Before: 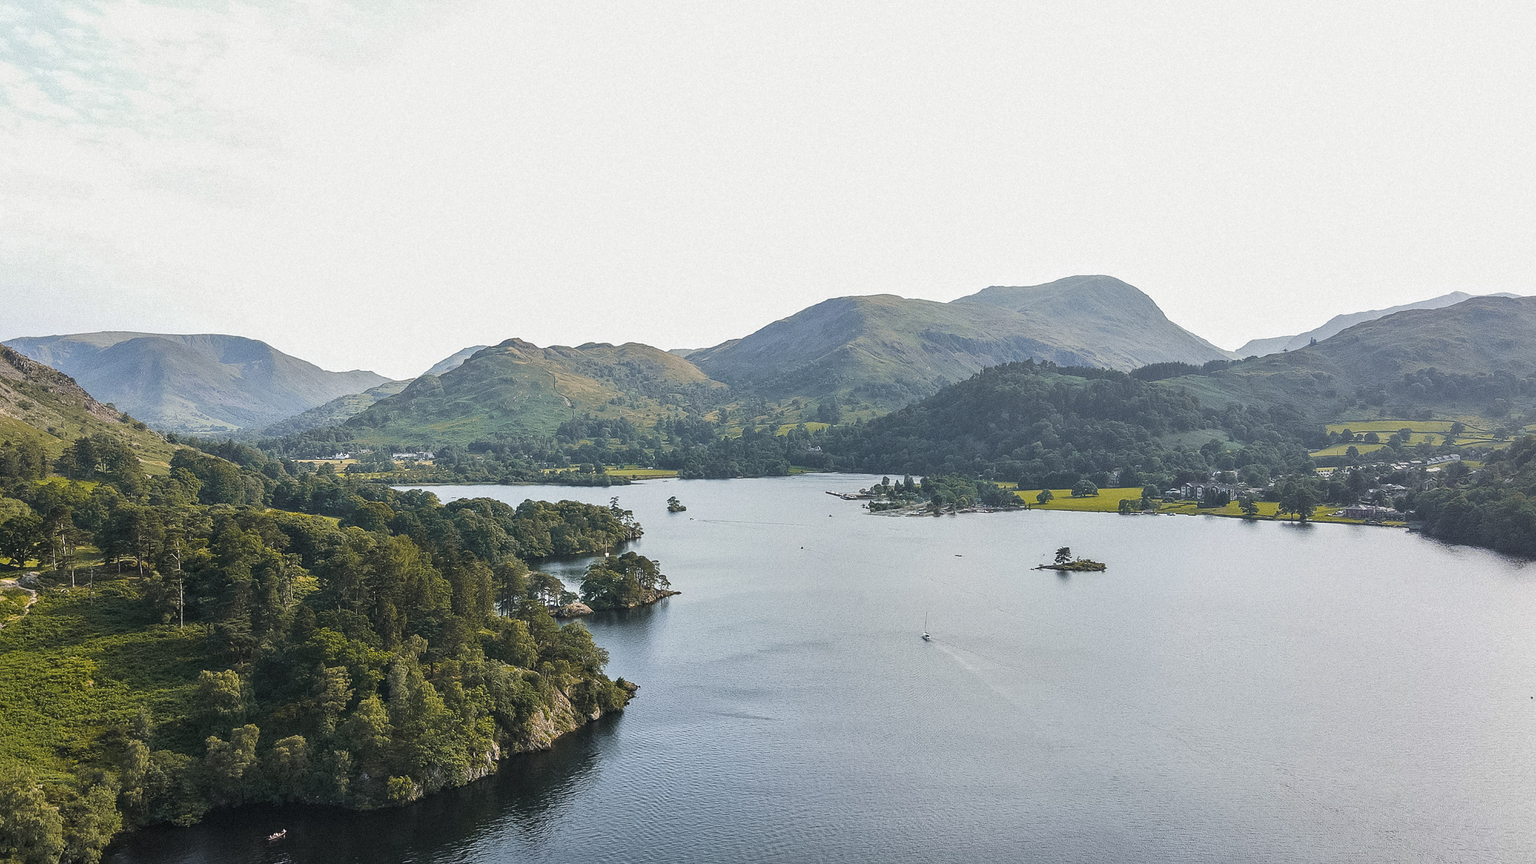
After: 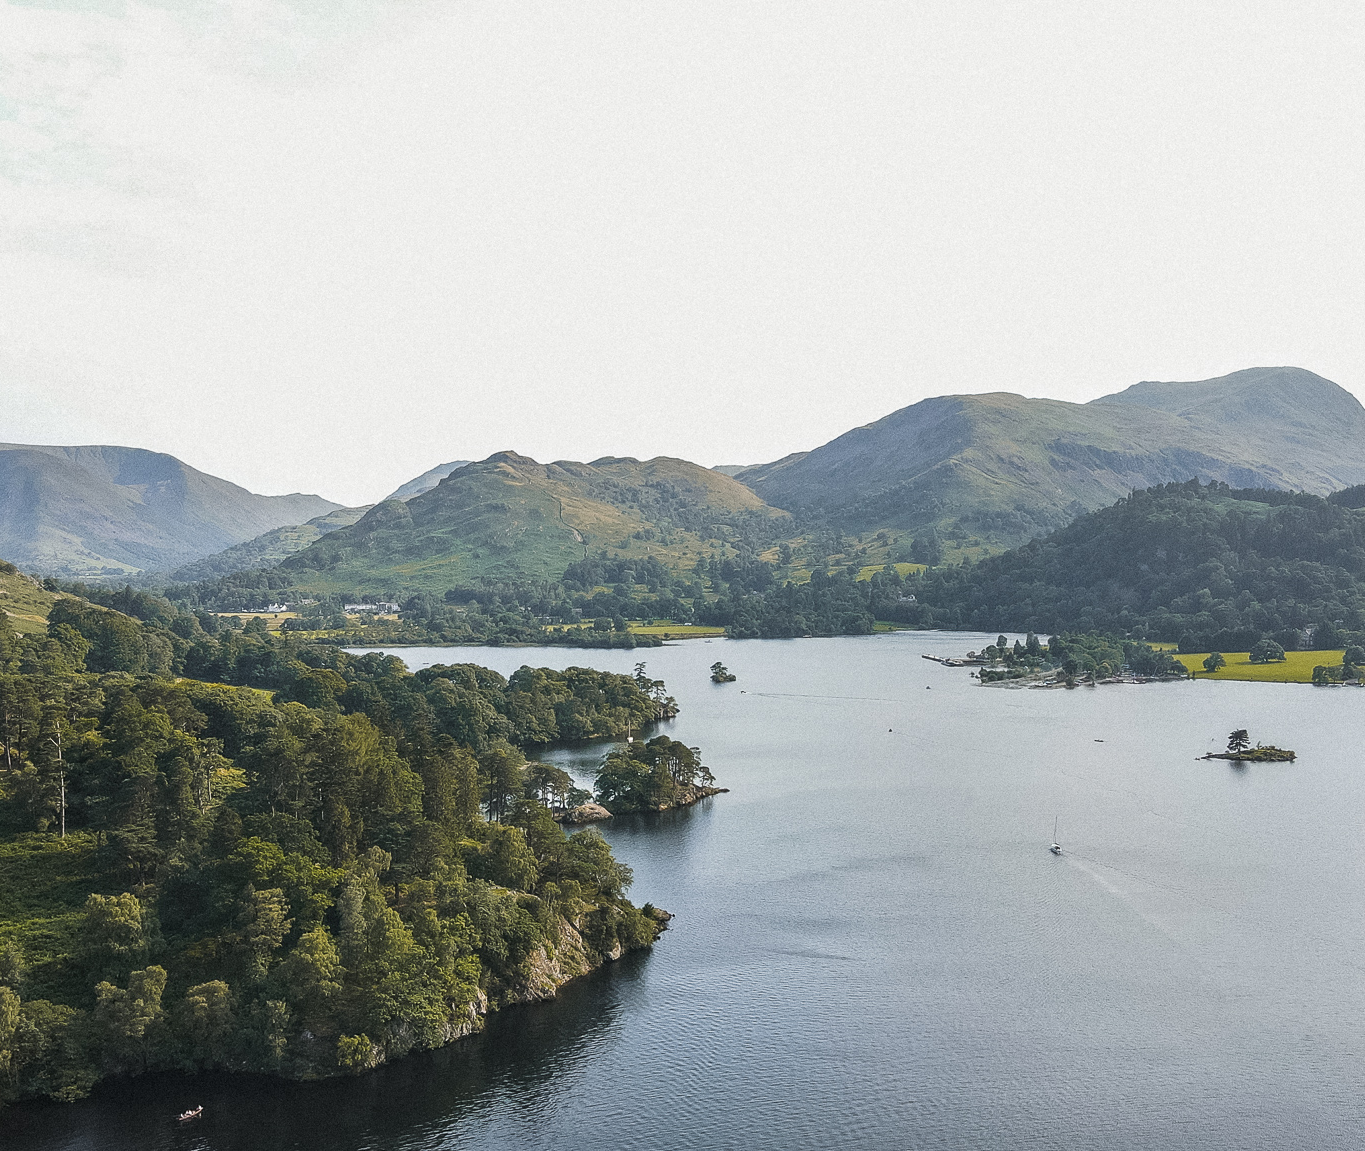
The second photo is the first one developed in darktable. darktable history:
crop and rotate: left 8.786%, right 24.548%
rgb levels: preserve colors max RGB
